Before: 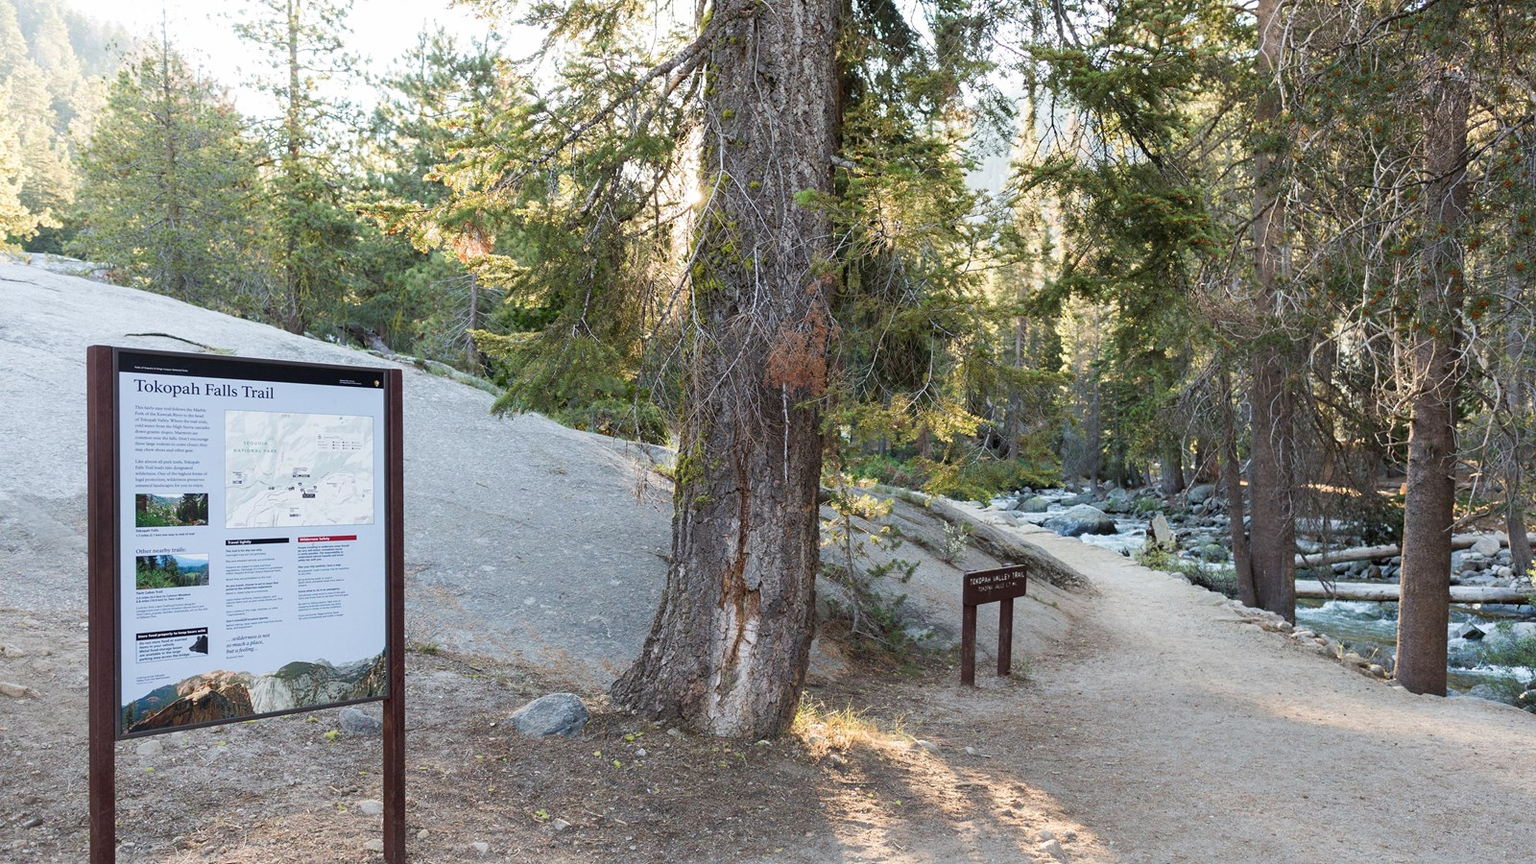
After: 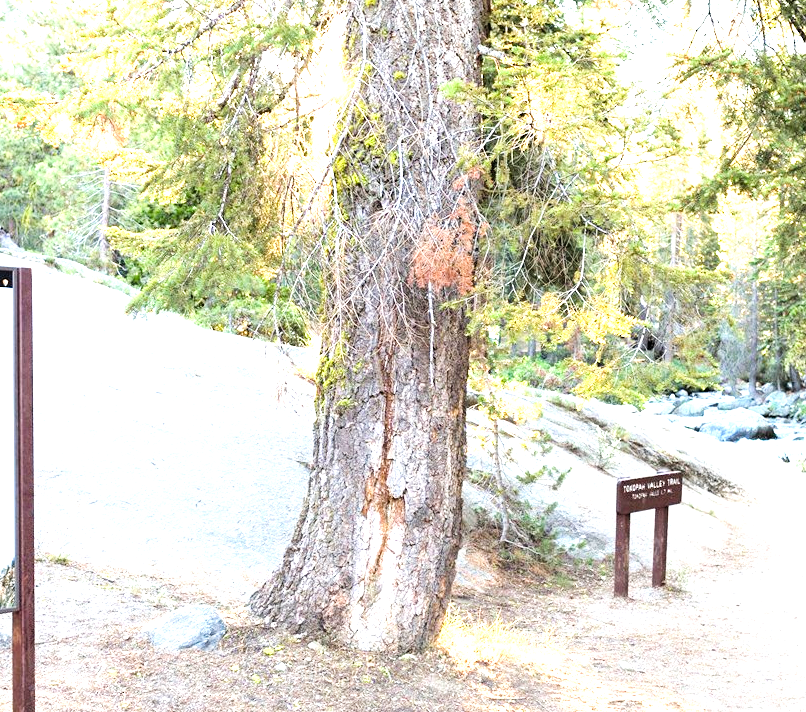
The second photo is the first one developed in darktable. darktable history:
crop and rotate: angle 0.016°, left 24.215%, top 13.091%, right 25.404%, bottom 7.83%
exposure: black level correction 0.001, exposure 1.727 EV, compensate highlight preservation false
levels: levels [0, 0.394, 0.787]
filmic rgb: black relative exposure -8.52 EV, white relative exposure 5.54 EV, hardness 3.39, contrast 1.021
